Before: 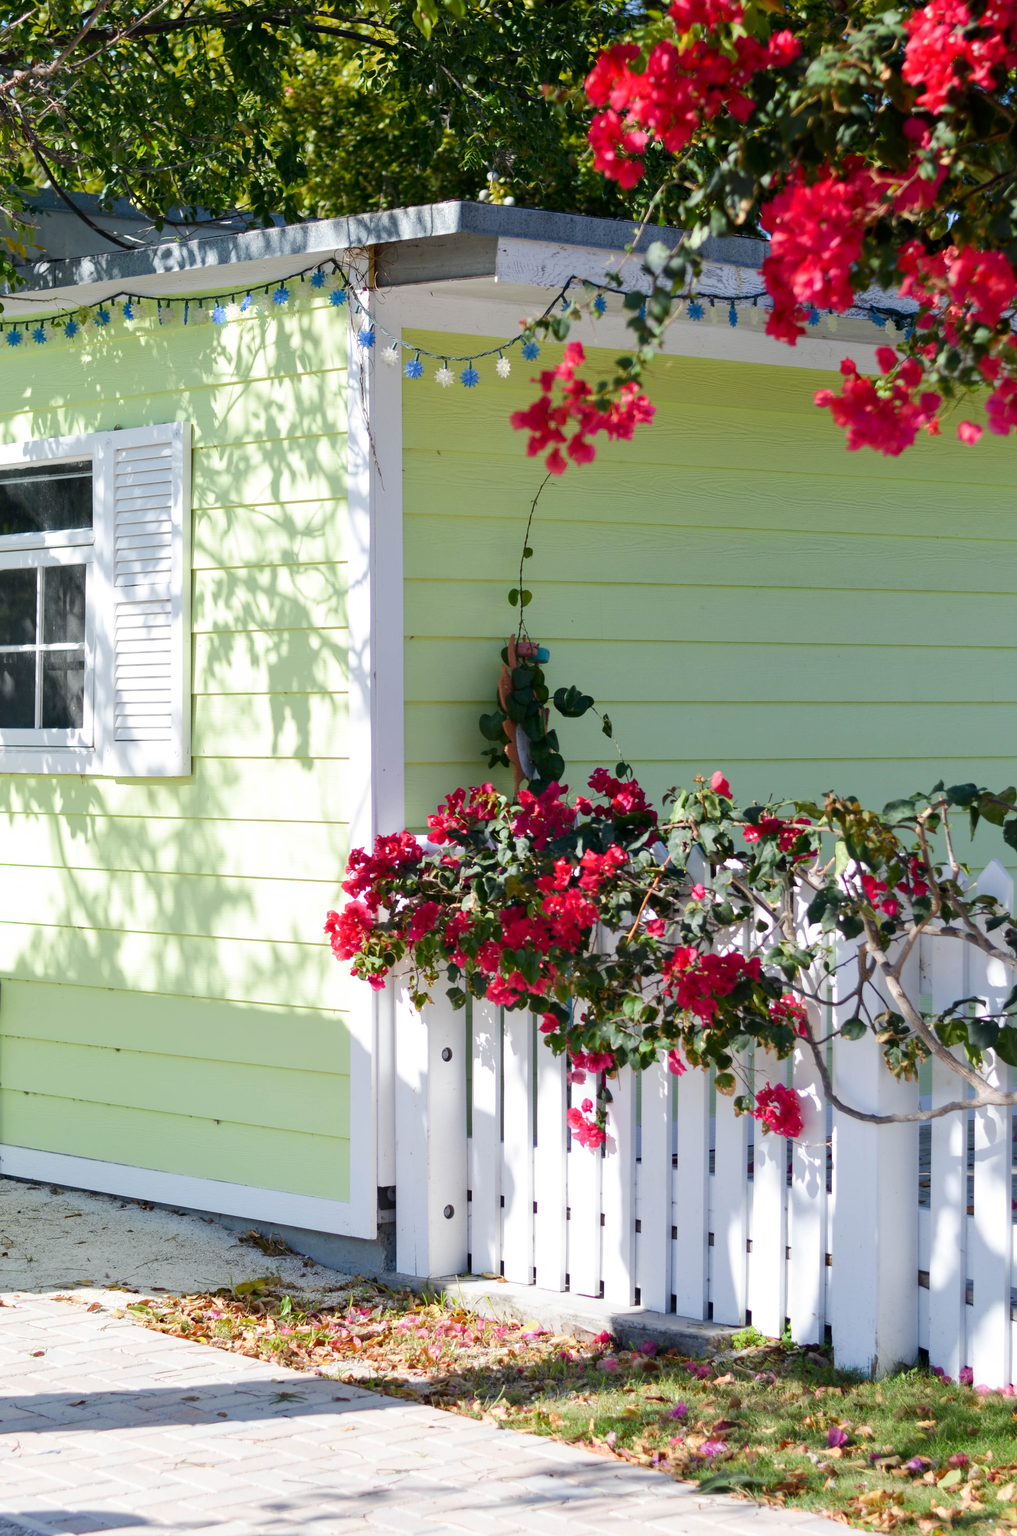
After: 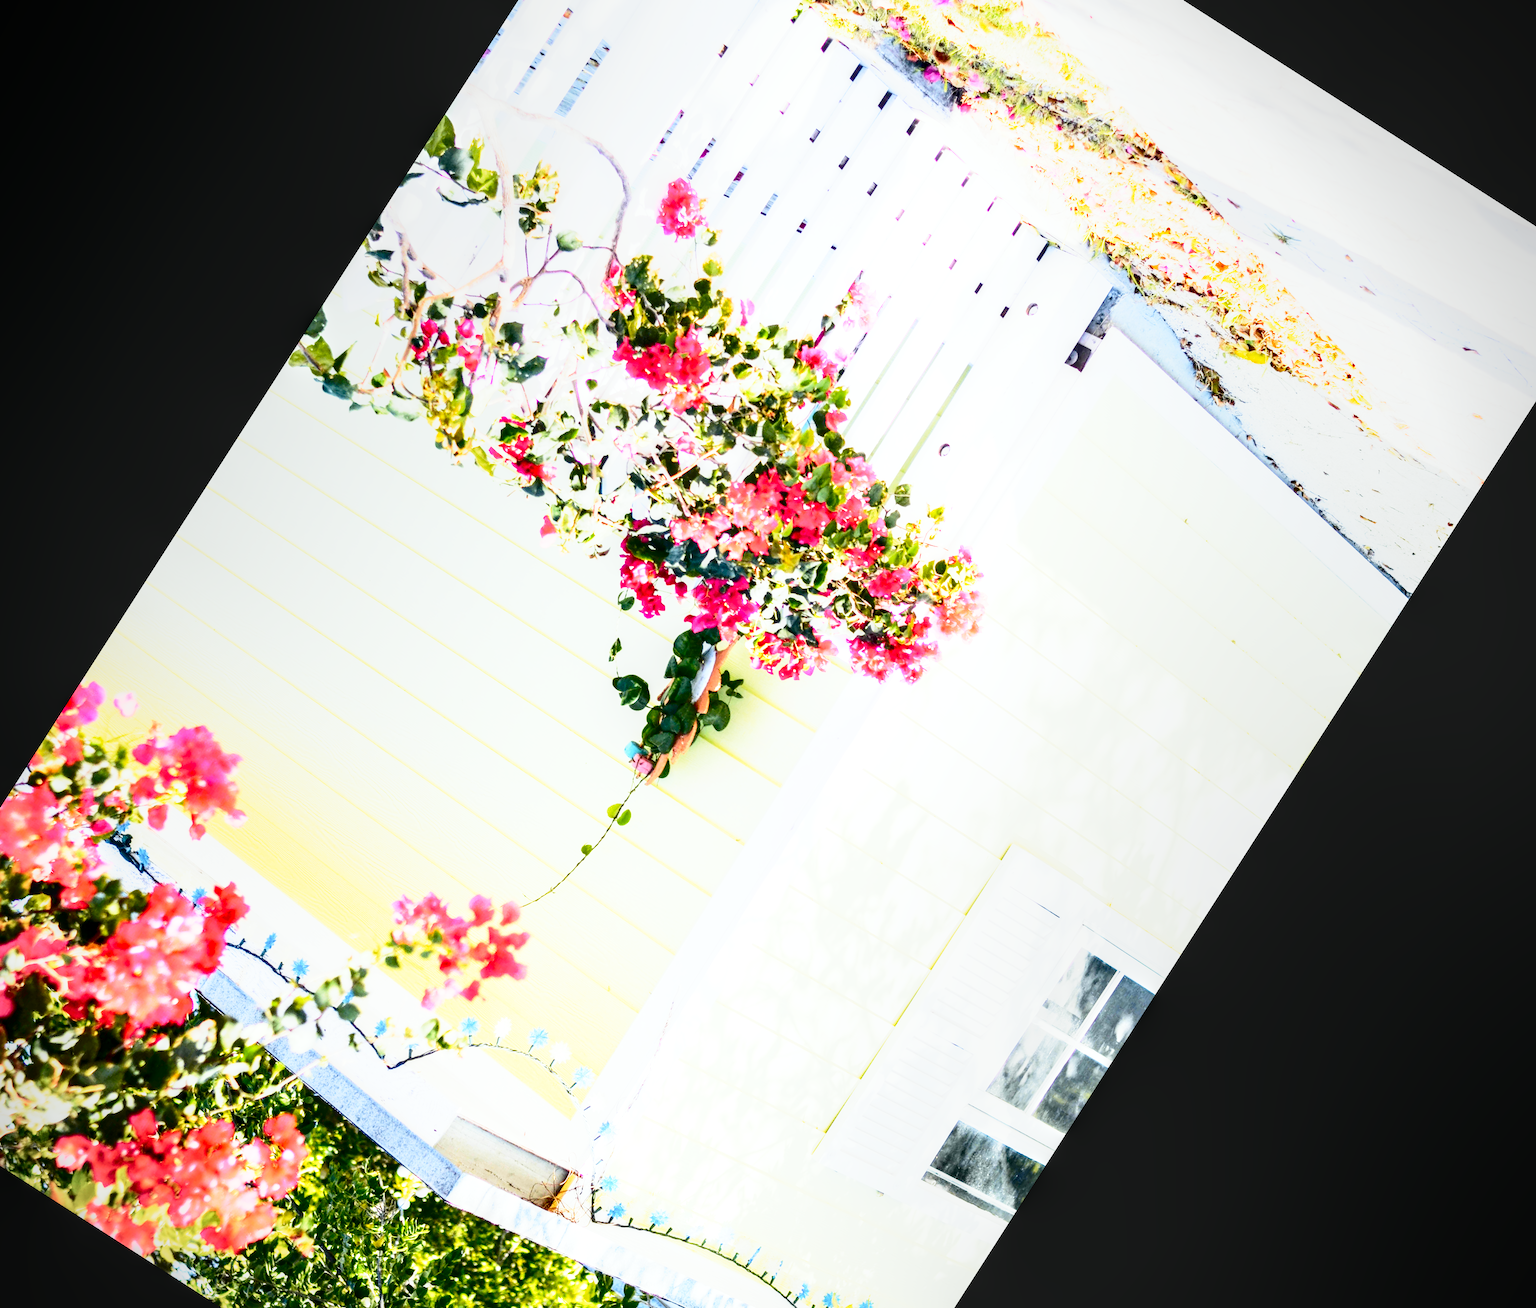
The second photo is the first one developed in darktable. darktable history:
contrast brightness saturation: contrast 0.282
crop and rotate: angle 147.32°, left 9.142%, top 15.558%, right 4.432%, bottom 17.048%
exposure: black level correction 0, exposure 1.961 EV, compensate highlight preservation false
vignetting: fall-off start 92.03%, brightness -0.575
base curve: curves: ch0 [(0, 0) (0.012, 0.01) (0.073, 0.168) (0.31, 0.711) (0.645, 0.957) (1, 1)], preserve colors none
local contrast: detail 130%
tone curve: curves: ch0 [(0, 0) (0.227, 0.17) (0.766, 0.774) (1, 1)]; ch1 [(0, 0) (0.114, 0.127) (0.437, 0.452) (0.498, 0.495) (0.579, 0.602) (1, 1)]; ch2 [(0, 0) (0.233, 0.259) (0.493, 0.492) (0.568, 0.596) (1, 1)], color space Lab, independent channels, preserve colors none
